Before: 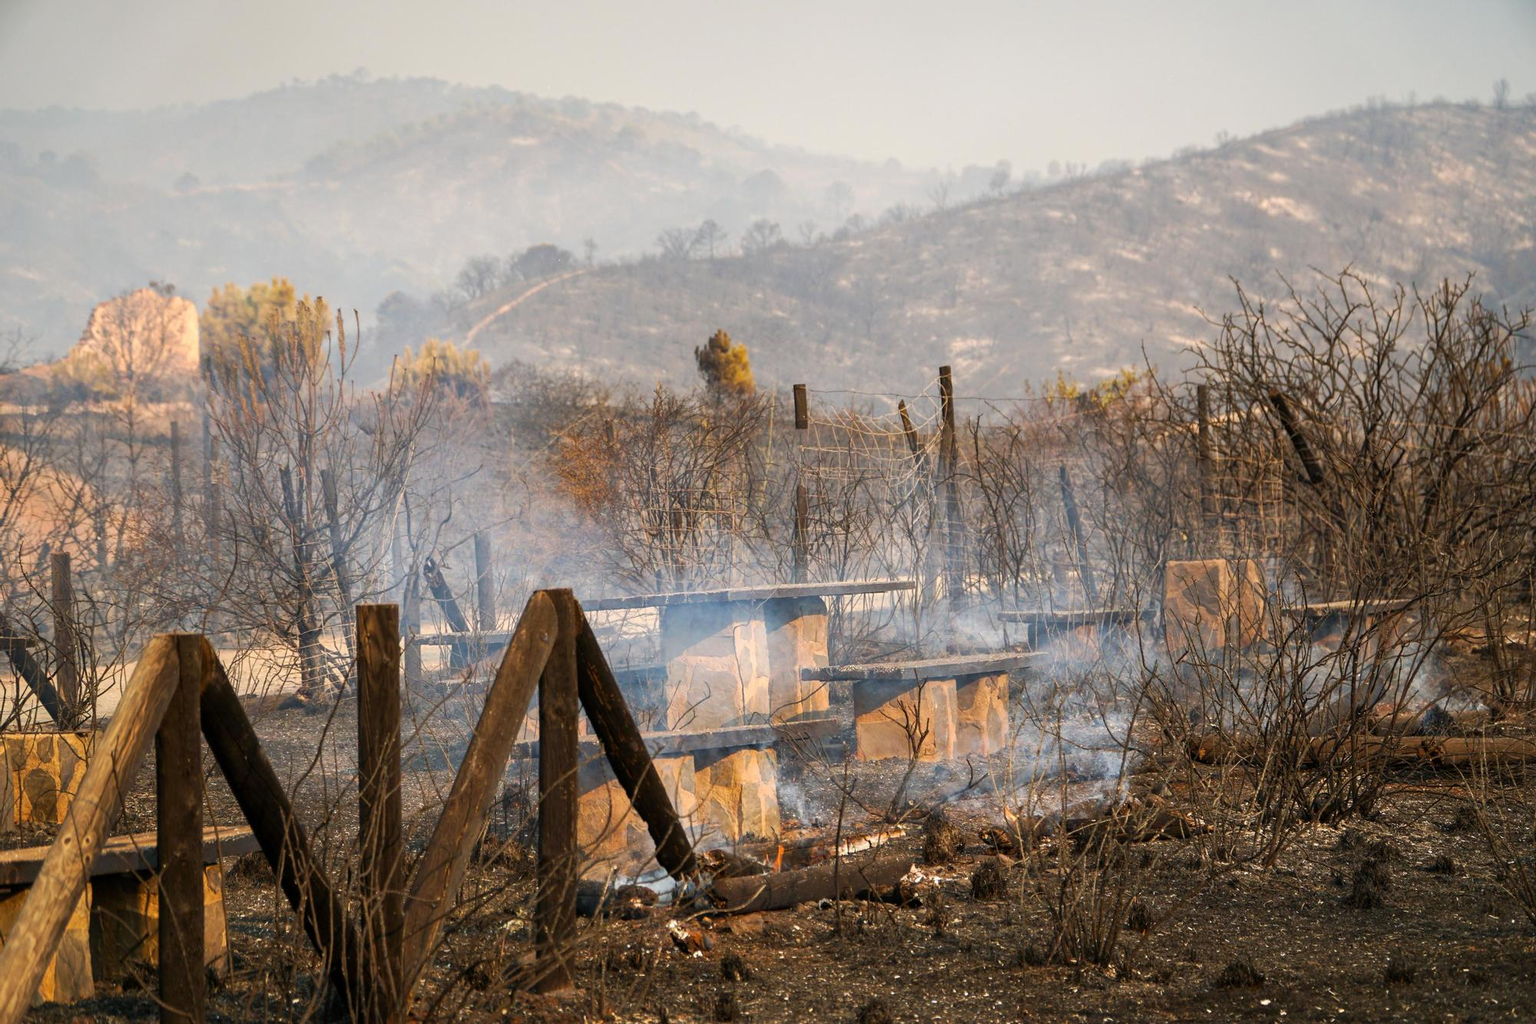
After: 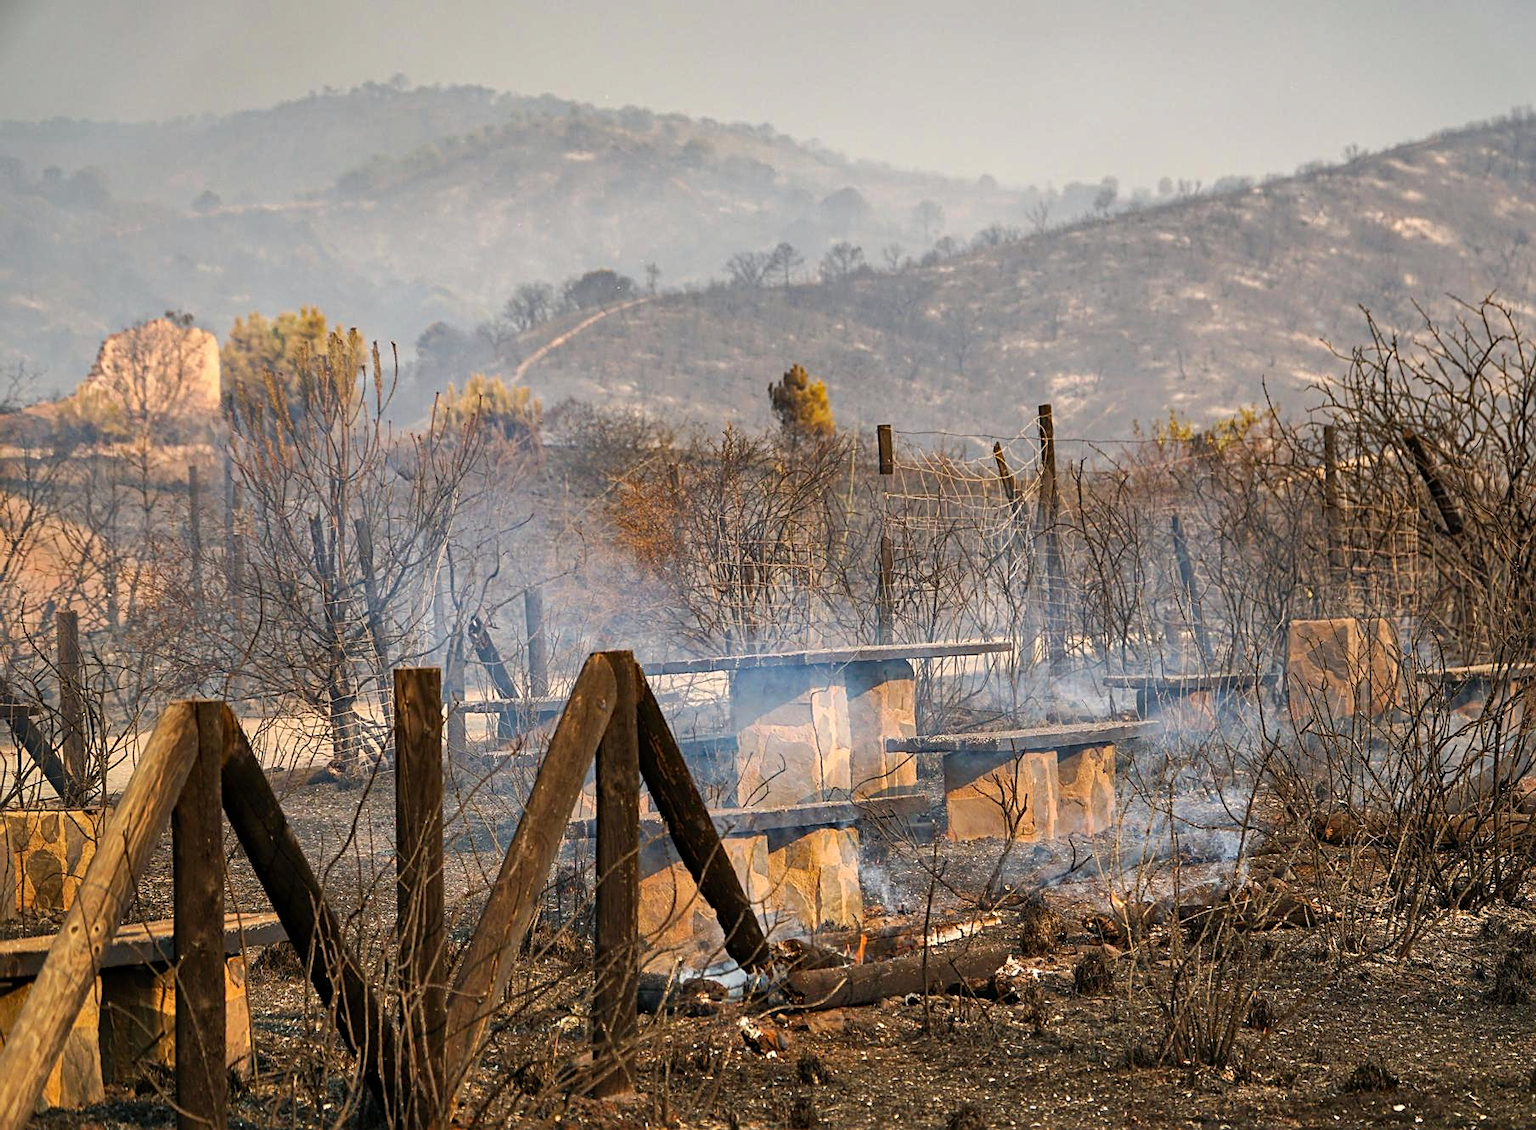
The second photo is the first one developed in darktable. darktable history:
sharpen: on, module defaults
haze removal: compatibility mode true, adaptive false
crop: right 9.509%, bottom 0.031%
shadows and highlights: highlights color adjustment 0%, low approximation 0.01, soften with gaussian
